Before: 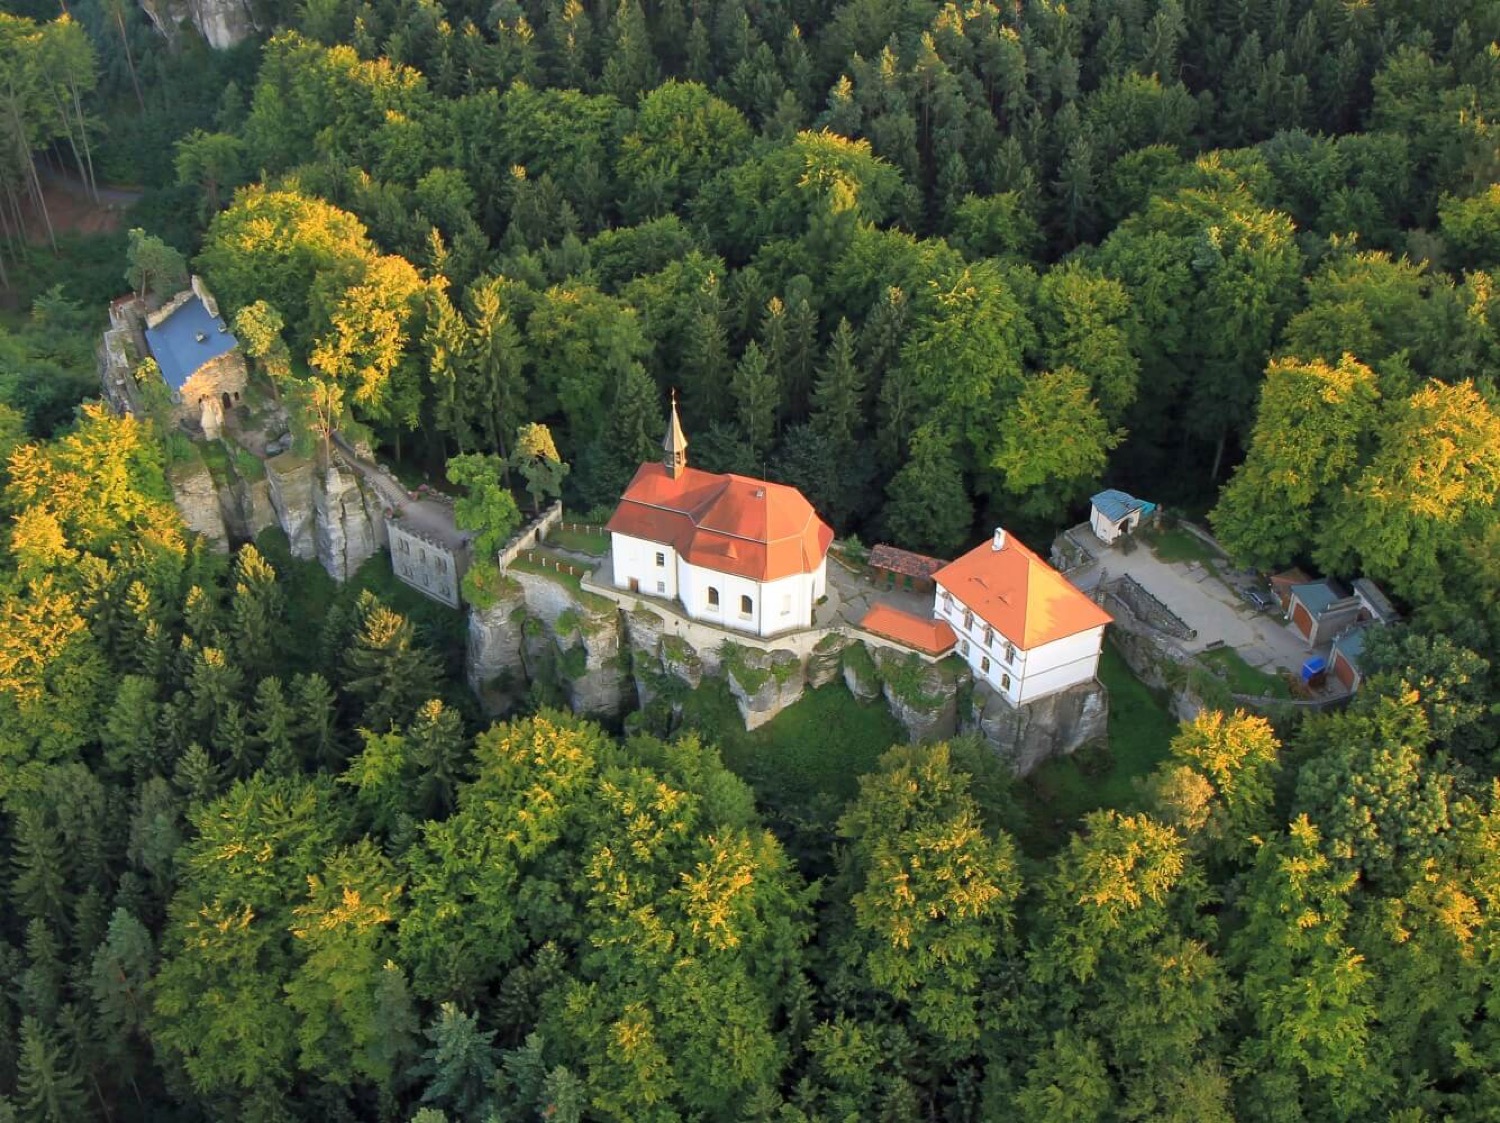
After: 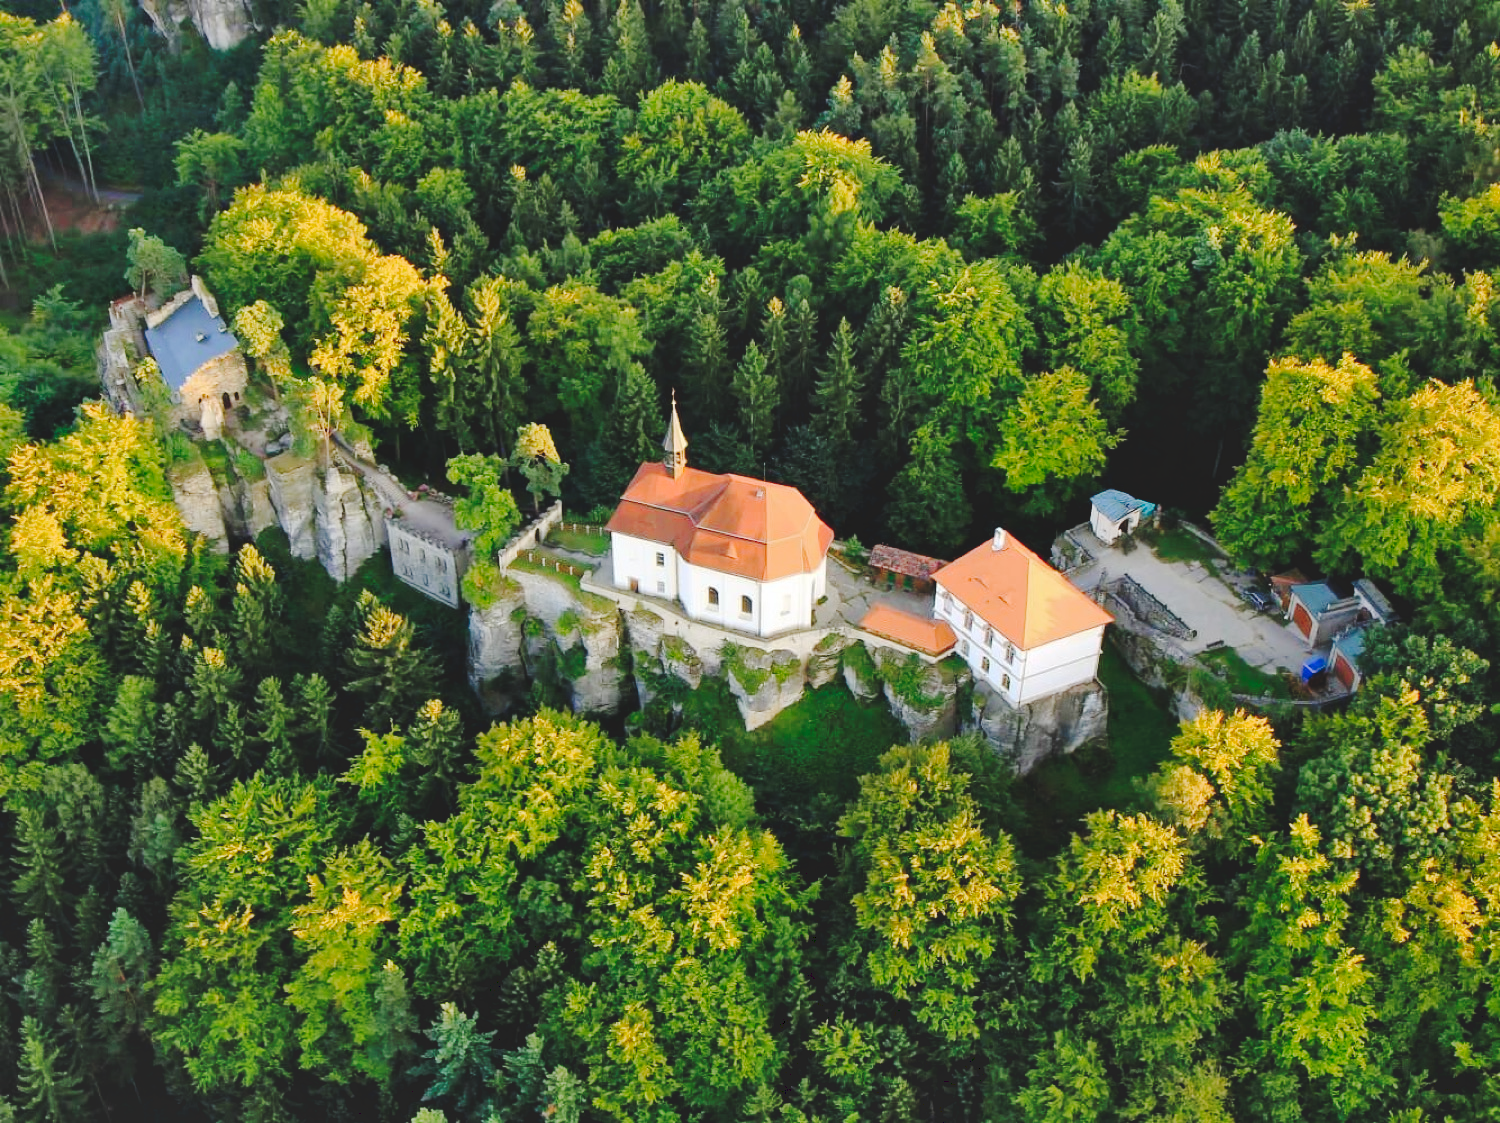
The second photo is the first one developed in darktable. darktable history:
shadows and highlights: low approximation 0.01, soften with gaussian
tone curve: curves: ch0 [(0, 0) (0.003, 0.117) (0.011, 0.115) (0.025, 0.116) (0.044, 0.116) (0.069, 0.112) (0.1, 0.113) (0.136, 0.127) (0.177, 0.148) (0.224, 0.191) (0.277, 0.249) (0.335, 0.363) (0.399, 0.479) (0.468, 0.589) (0.543, 0.664) (0.623, 0.733) (0.709, 0.799) (0.801, 0.852) (0.898, 0.914) (1, 1)], preserve colors none
